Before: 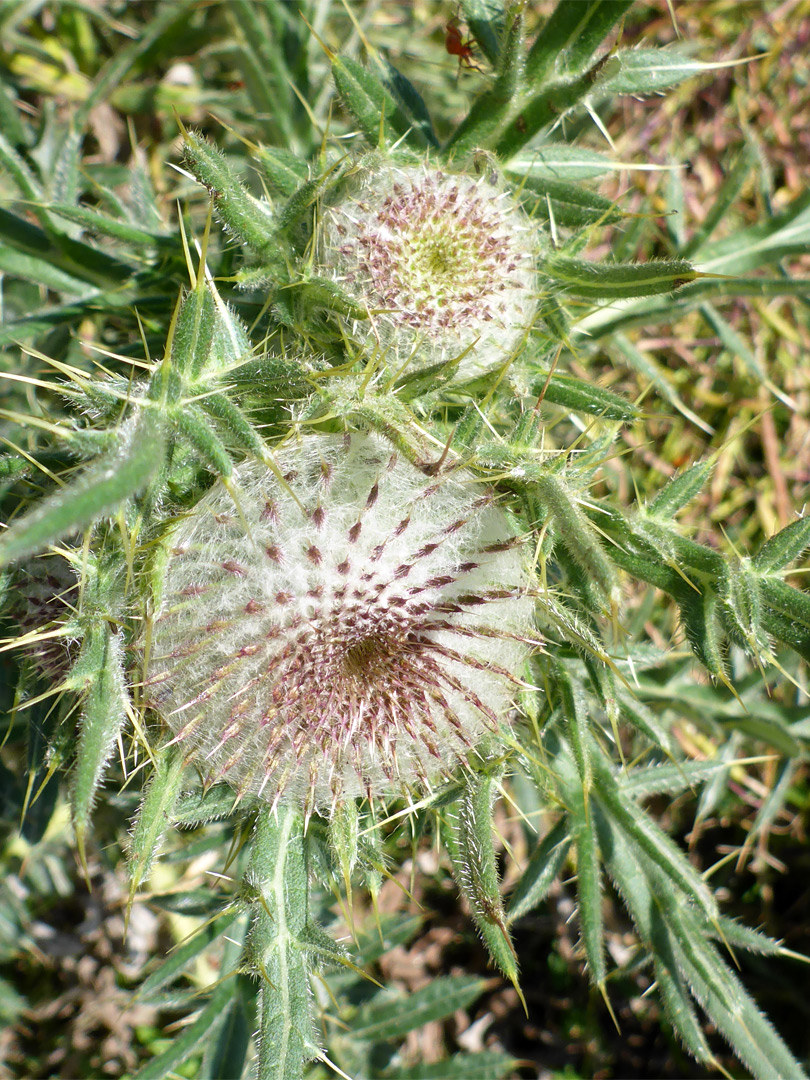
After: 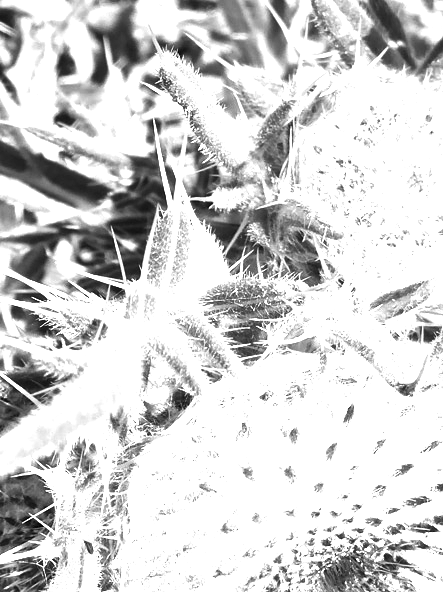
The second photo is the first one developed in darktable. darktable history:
crop and rotate: left 3.047%, top 7.509%, right 42.236%, bottom 37.598%
monochrome: a -74.22, b 78.2
color balance rgb: linear chroma grading › global chroma 20%, perceptual saturation grading › global saturation 65%, perceptual saturation grading › highlights 60%, perceptual saturation grading › mid-tones 50%, perceptual saturation grading › shadows 50%, perceptual brilliance grading › global brilliance 30%, perceptual brilliance grading › highlights 50%, perceptual brilliance grading › mid-tones 50%, perceptual brilliance grading › shadows -22%, global vibrance 20%
